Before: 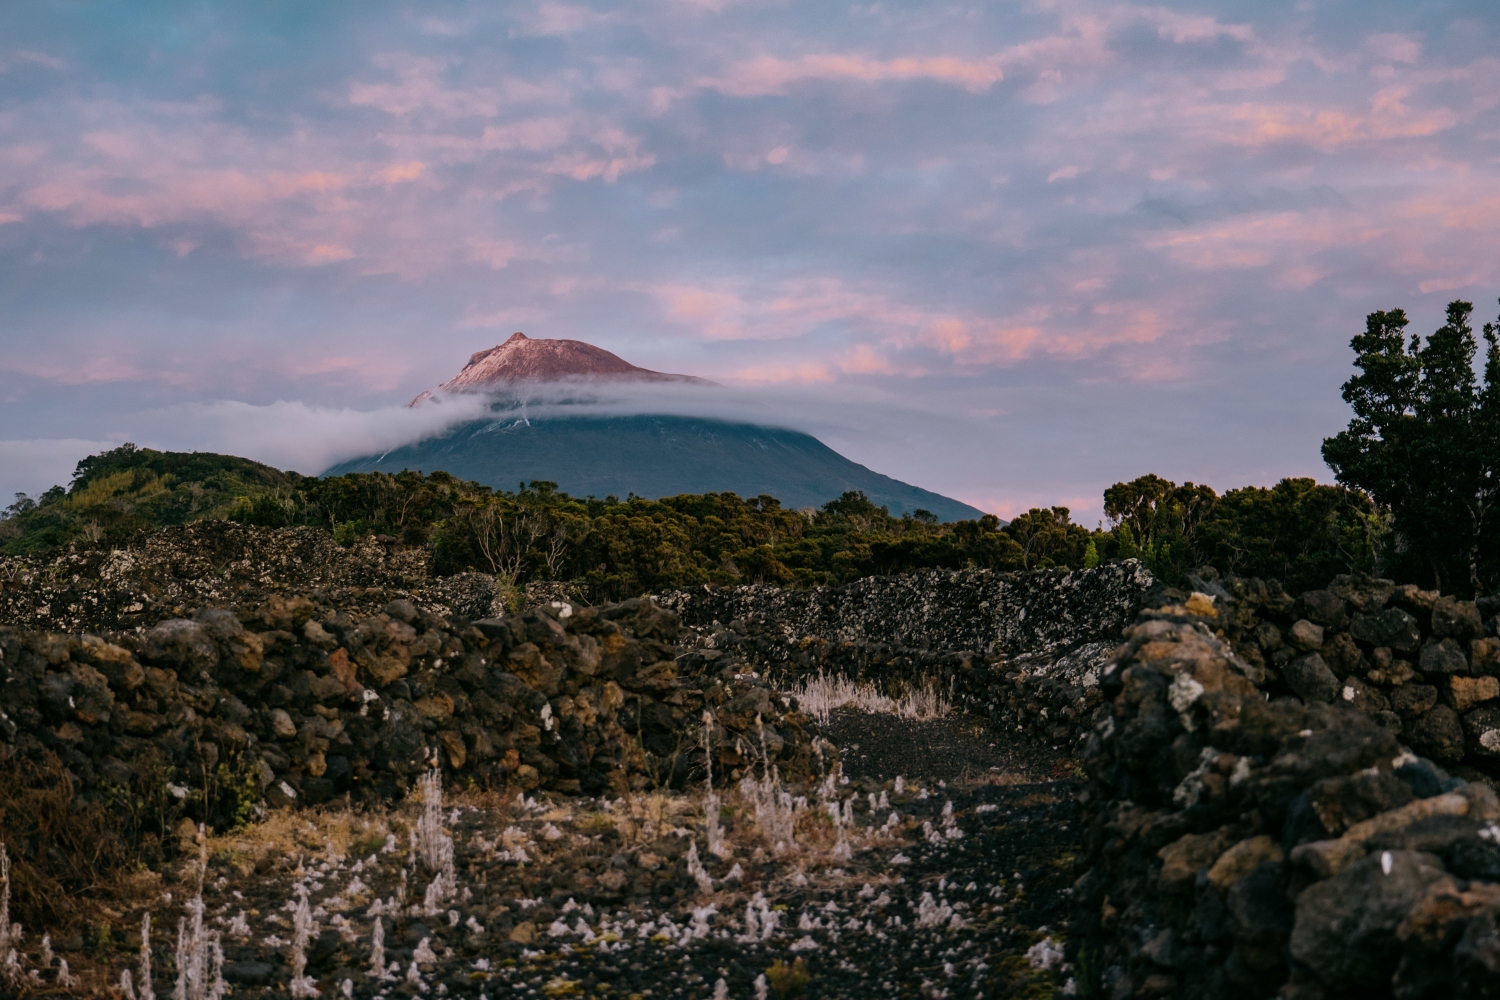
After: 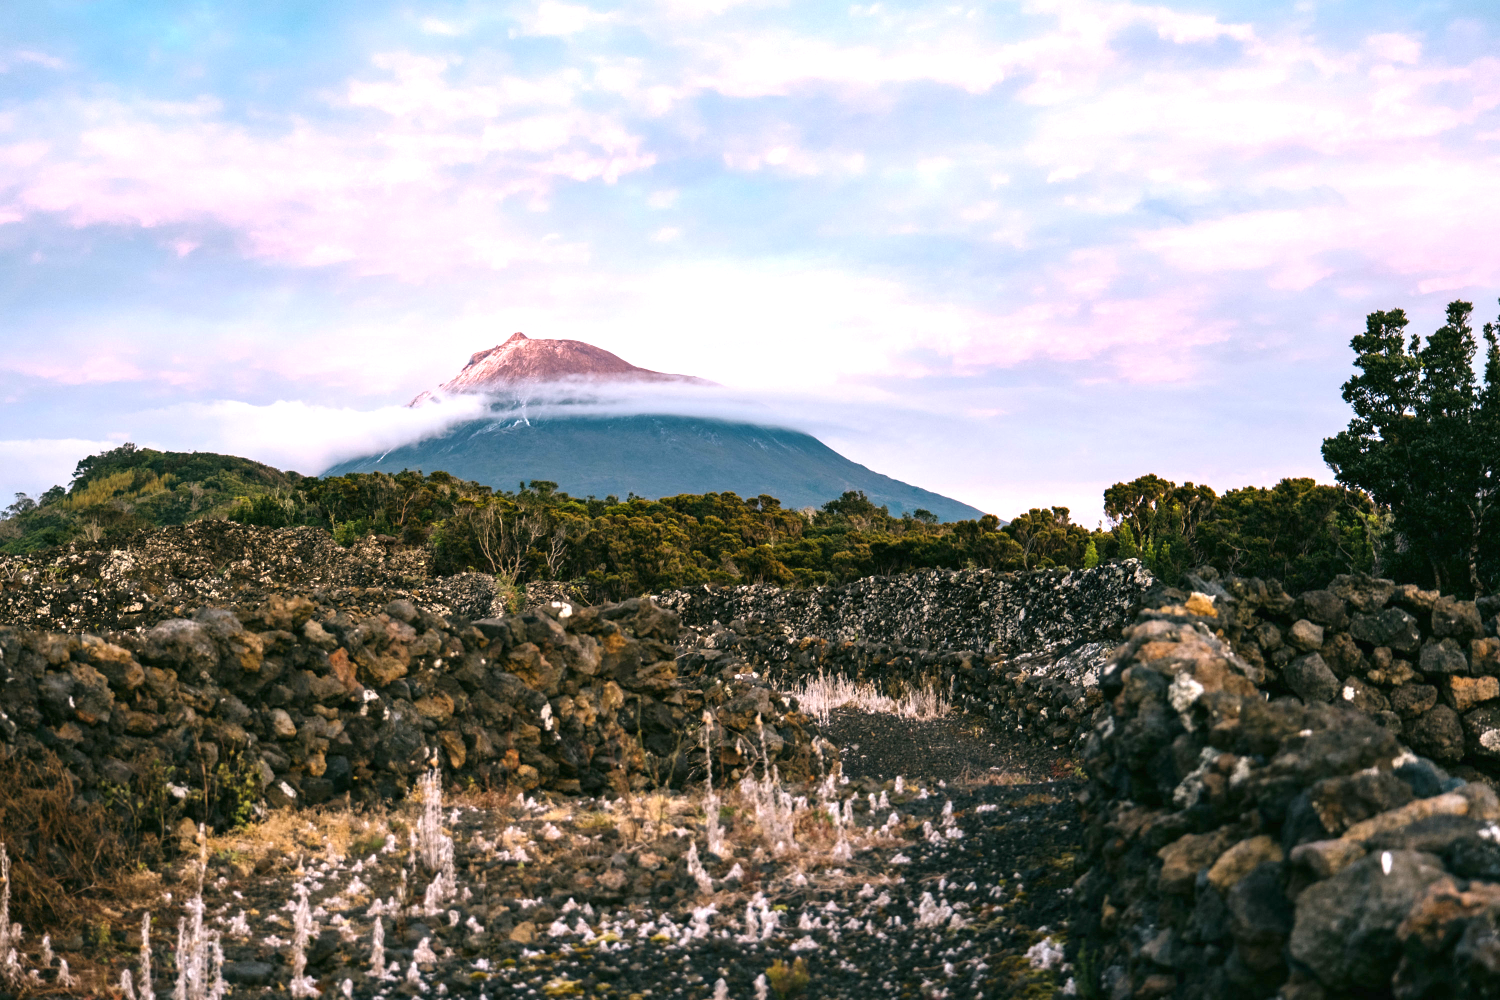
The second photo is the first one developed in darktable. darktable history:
exposure: black level correction 0, exposure 1.469 EV, compensate highlight preservation false
